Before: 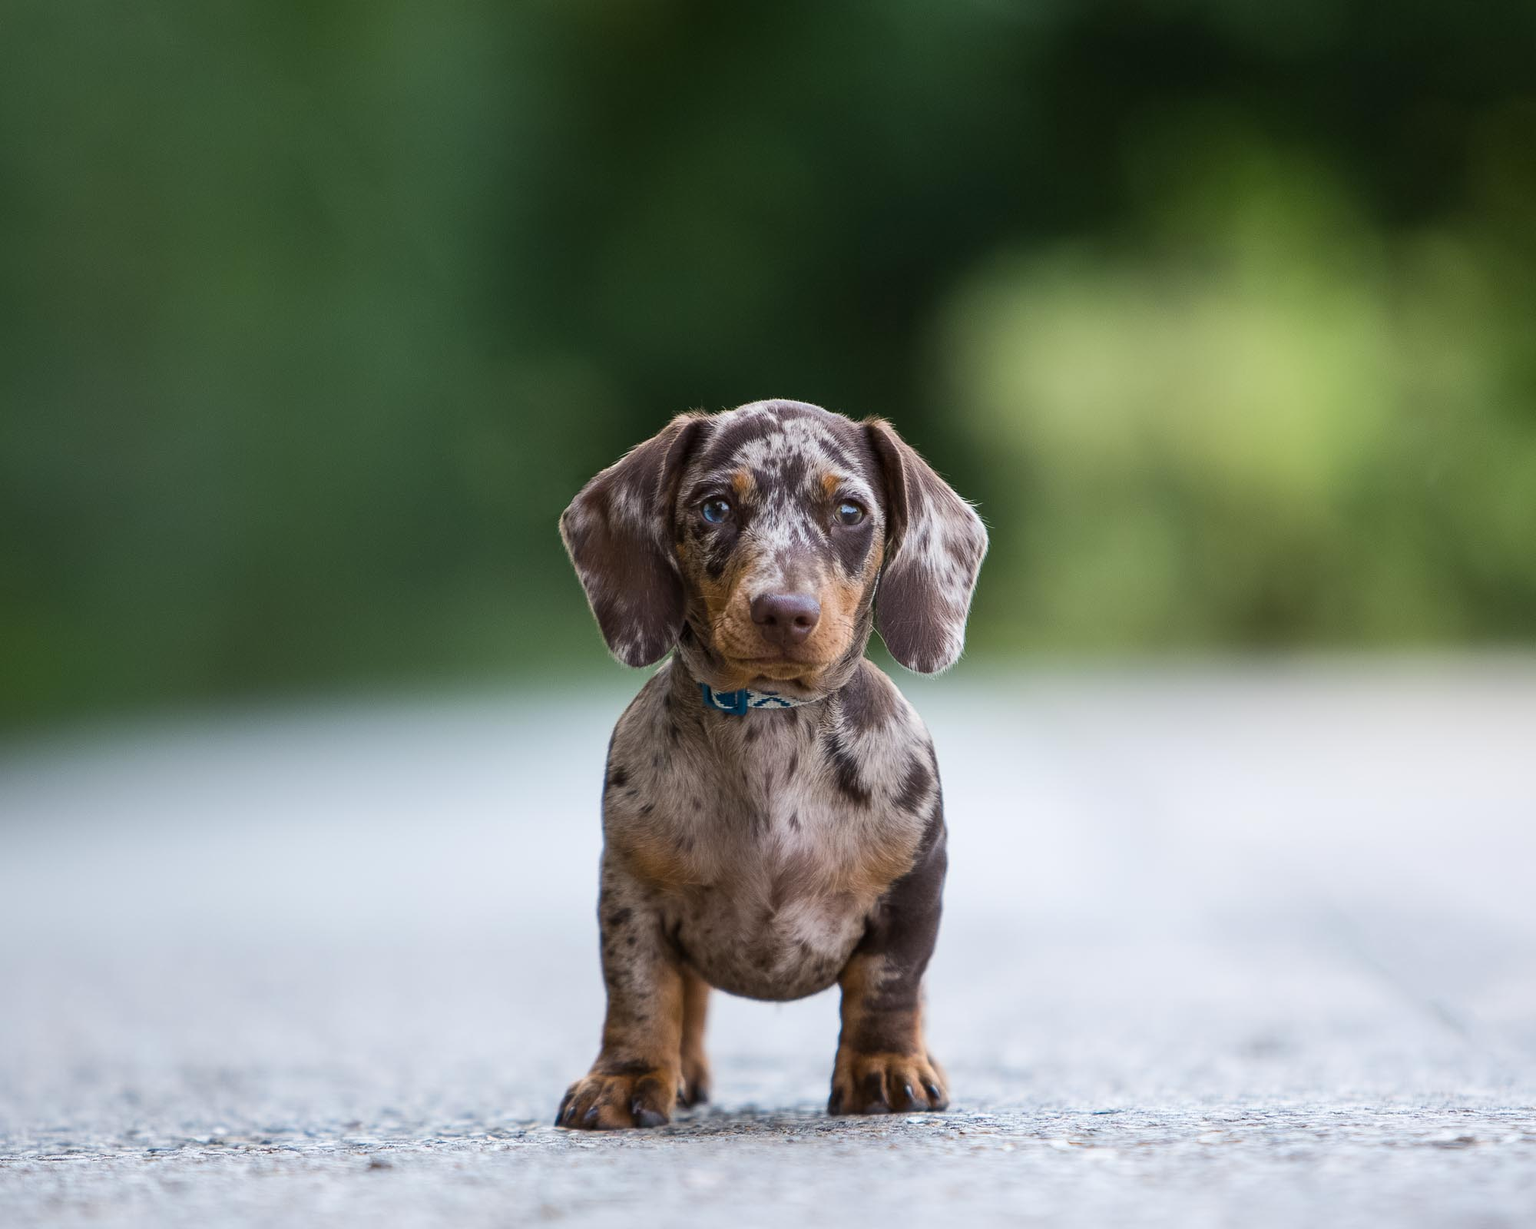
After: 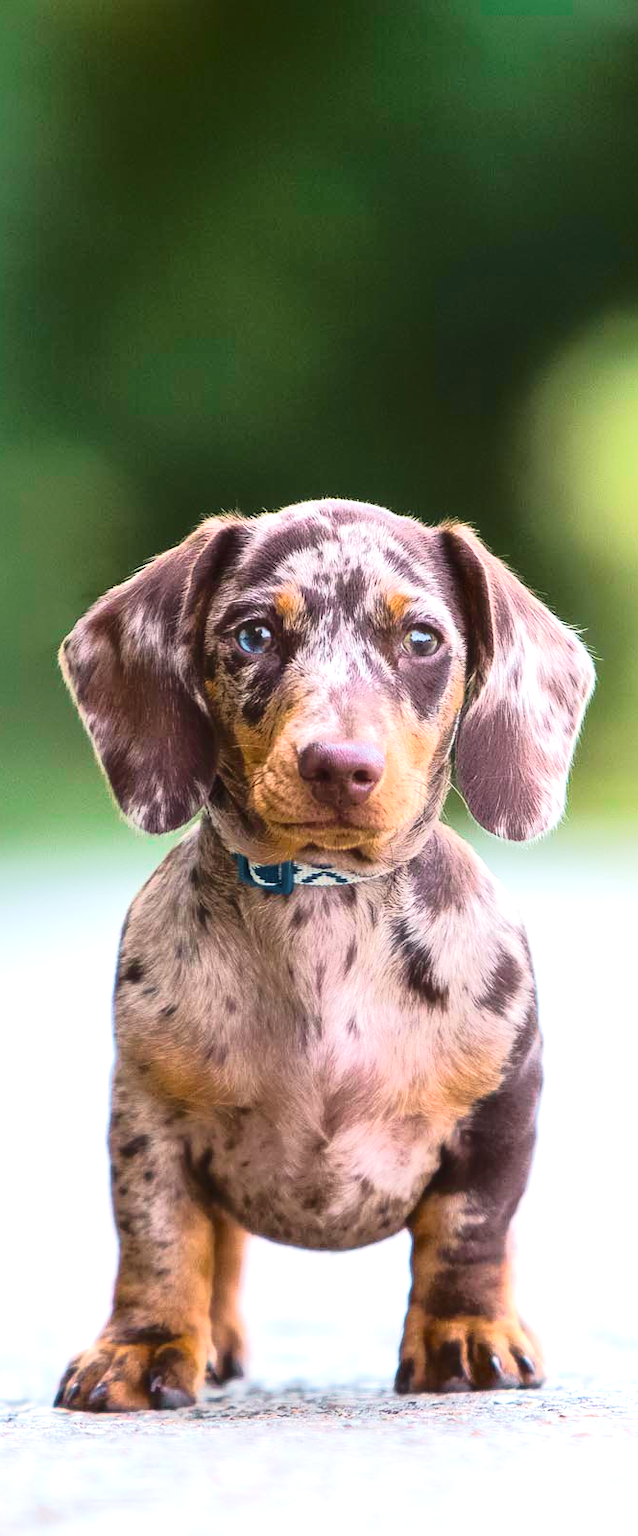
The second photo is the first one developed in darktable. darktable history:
exposure: black level correction 0, exposure 1.3 EV, compensate exposure bias true, compensate highlight preservation false
crop: left 33.36%, right 33.36%
haze removal: strength -0.05
tone curve: curves: ch0 [(0, 0.032) (0.094, 0.08) (0.265, 0.208) (0.41, 0.417) (0.498, 0.496) (0.638, 0.673) (0.819, 0.841) (0.96, 0.899)]; ch1 [(0, 0) (0.161, 0.092) (0.37, 0.302) (0.417, 0.434) (0.495, 0.498) (0.576, 0.589) (0.725, 0.765) (1, 1)]; ch2 [(0, 0) (0.352, 0.403) (0.45, 0.469) (0.521, 0.515) (0.59, 0.579) (1, 1)], color space Lab, independent channels, preserve colors none
contrast brightness saturation: saturation -0.1
velvia: on, module defaults
color balance rgb: perceptual saturation grading › global saturation 30%, global vibrance 20%
